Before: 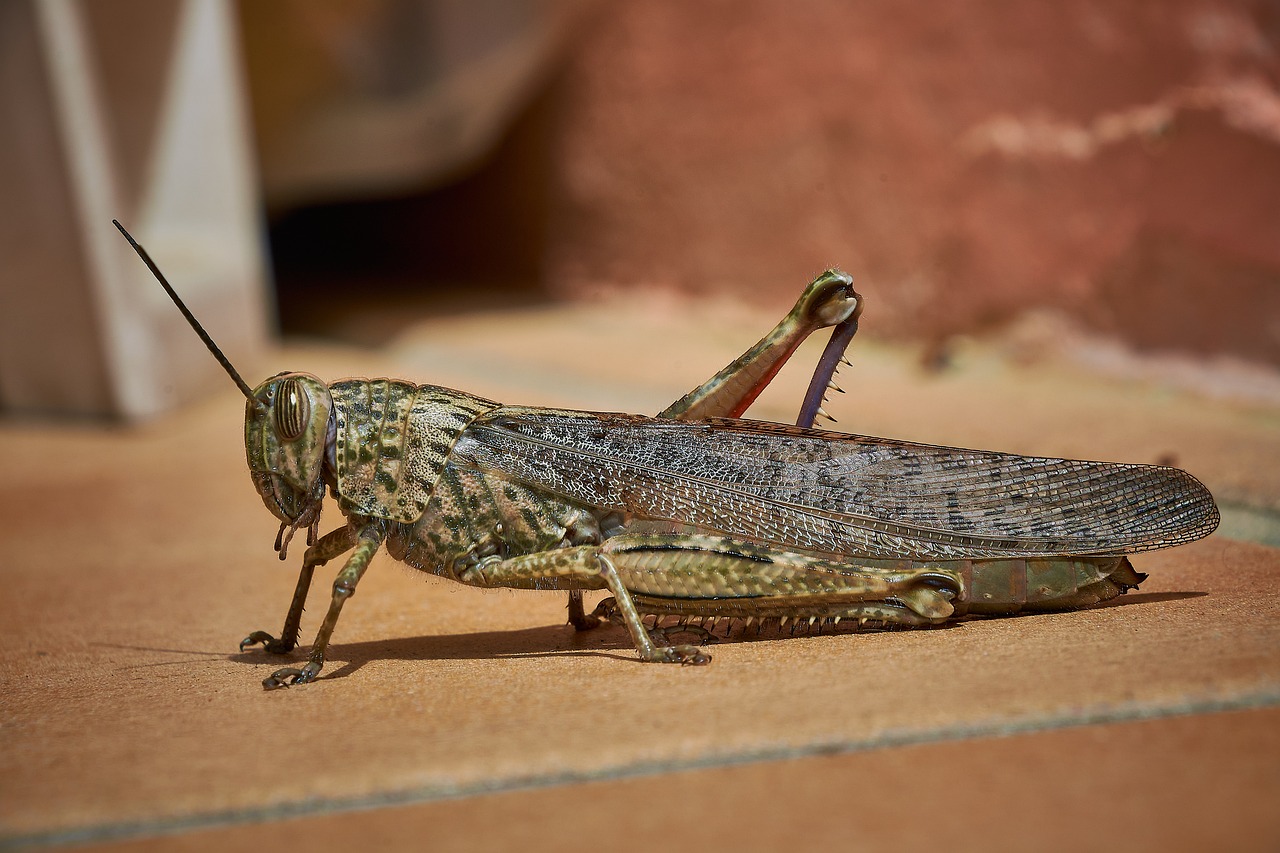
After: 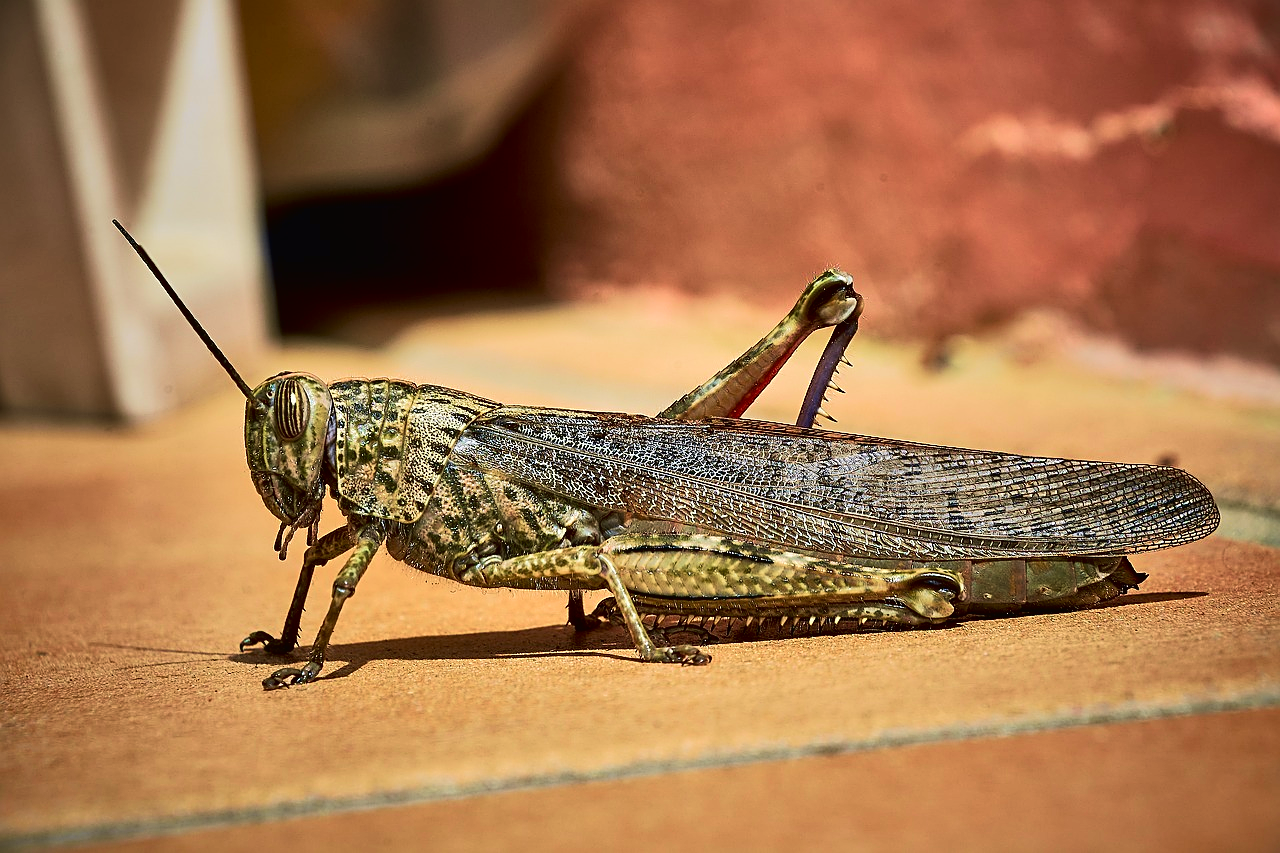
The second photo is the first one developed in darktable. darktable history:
tone curve: curves: ch0 [(0, 0.013) (0.054, 0.018) (0.205, 0.191) (0.289, 0.292) (0.39, 0.424) (0.493, 0.551) (0.666, 0.743) (0.795, 0.841) (1, 0.998)]; ch1 [(0, 0) (0.385, 0.343) (0.439, 0.415) (0.494, 0.495) (0.501, 0.501) (0.51, 0.509) (0.548, 0.554) (0.586, 0.614) (0.66, 0.706) (0.783, 0.804) (1, 1)]; ch2 [(0, 0) (0.304, 0.31) (0.403, 0.399) (0.441, 0.428) (0.47, 0.469) (0.498, 0.496) (0.524, 0.538) (0.566, 0.579) (0.633, 0.665) (0.7, 0.711) (1, 1)], color space Lab, independent channels, preserve colors none
tone equalizer: -8 EV -0.417 EV, -7 EV -0.389 EV, -6 EV -0.333 EV, -5 EV -0.222 EV, -3 EV 0.222 EV, -2 EV 0.333 EV, -1 EV 0.389 EV, +0 EV 0.417 EV, edges refinement/feathering 500, mask exposure compensation -1.57 EV, preserve details no
velvia: on, module defaults
sharpen: on, module defaults
shadows and highlights: radius 125.46, shadows 21.19, highlights -21.19, low approximation 0.01
